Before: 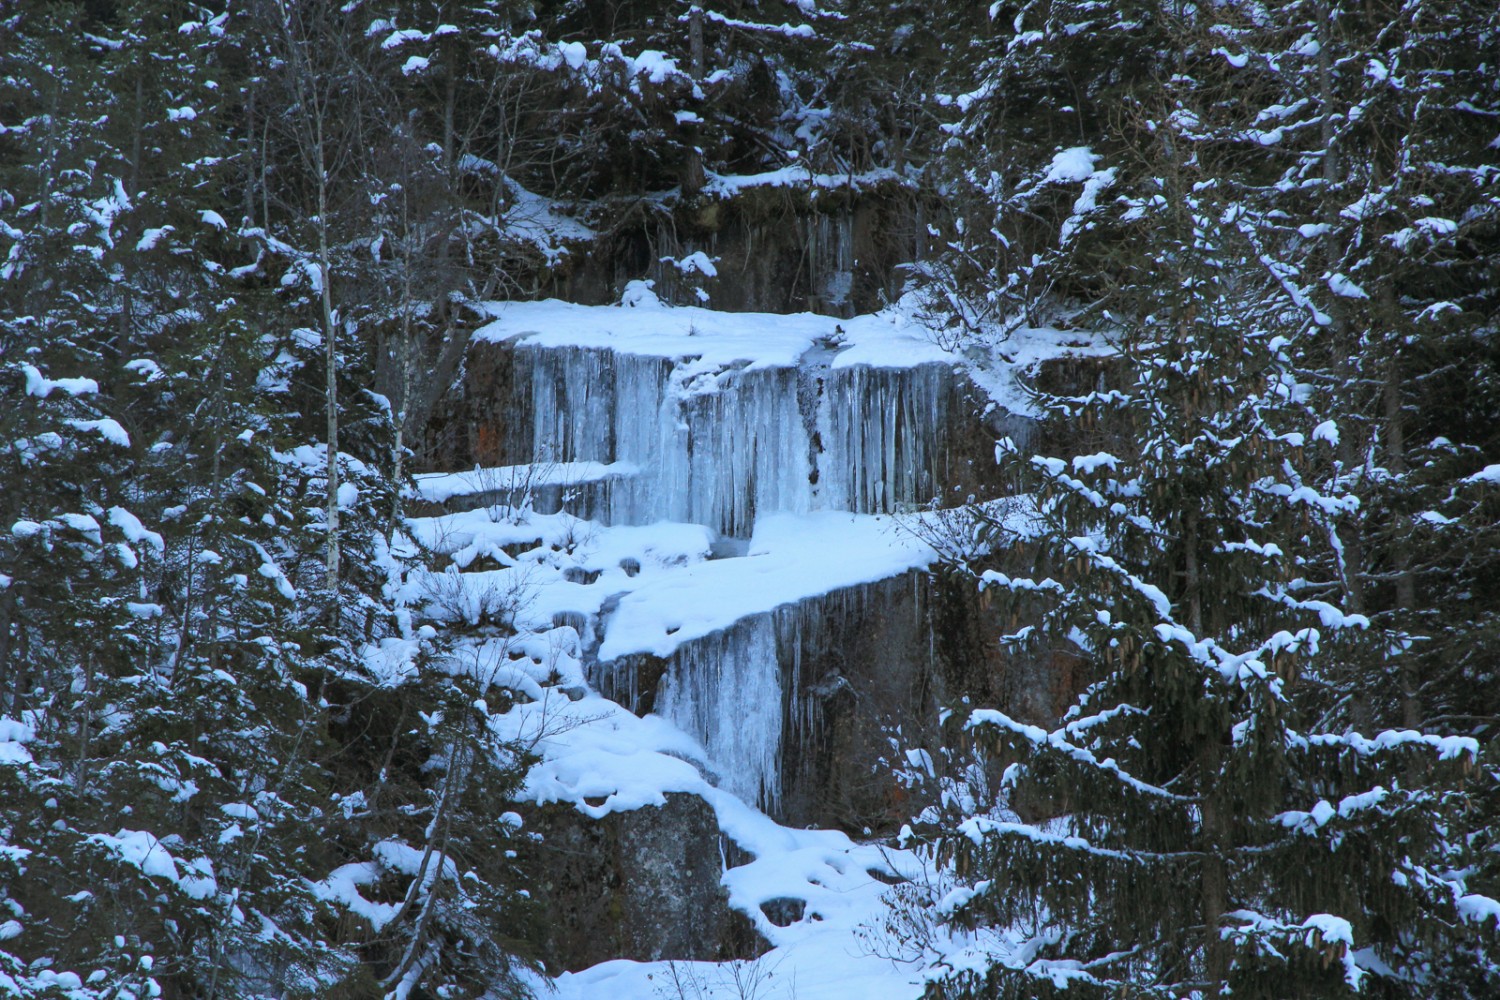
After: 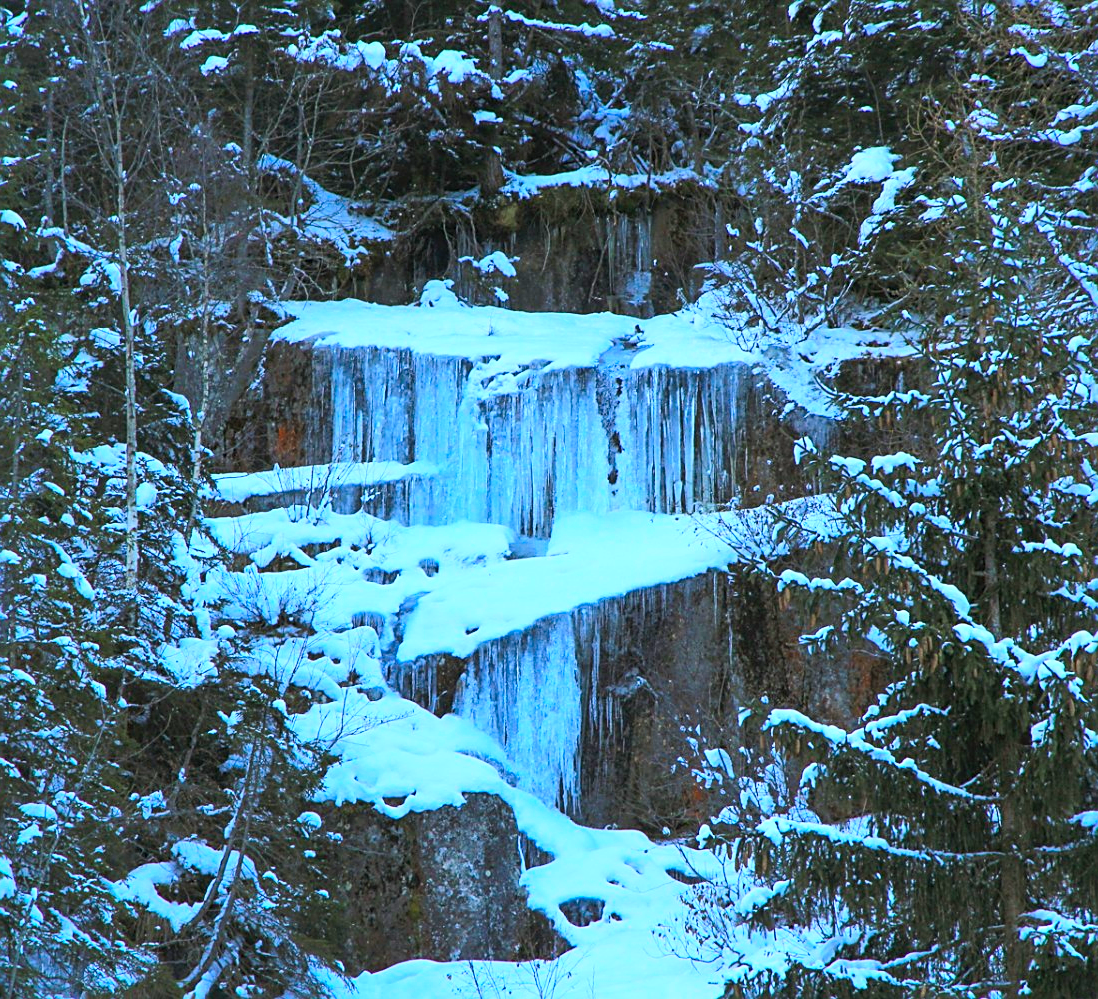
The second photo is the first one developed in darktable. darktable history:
sharpen: on, module defaults
crop: left 13.443%, right 13.31%
contrast brightness saturation: contrast 0.2, brightness 0.2, saturation 0.8
exposure: exposure 0.127 EV, compensate highlight preservation false
